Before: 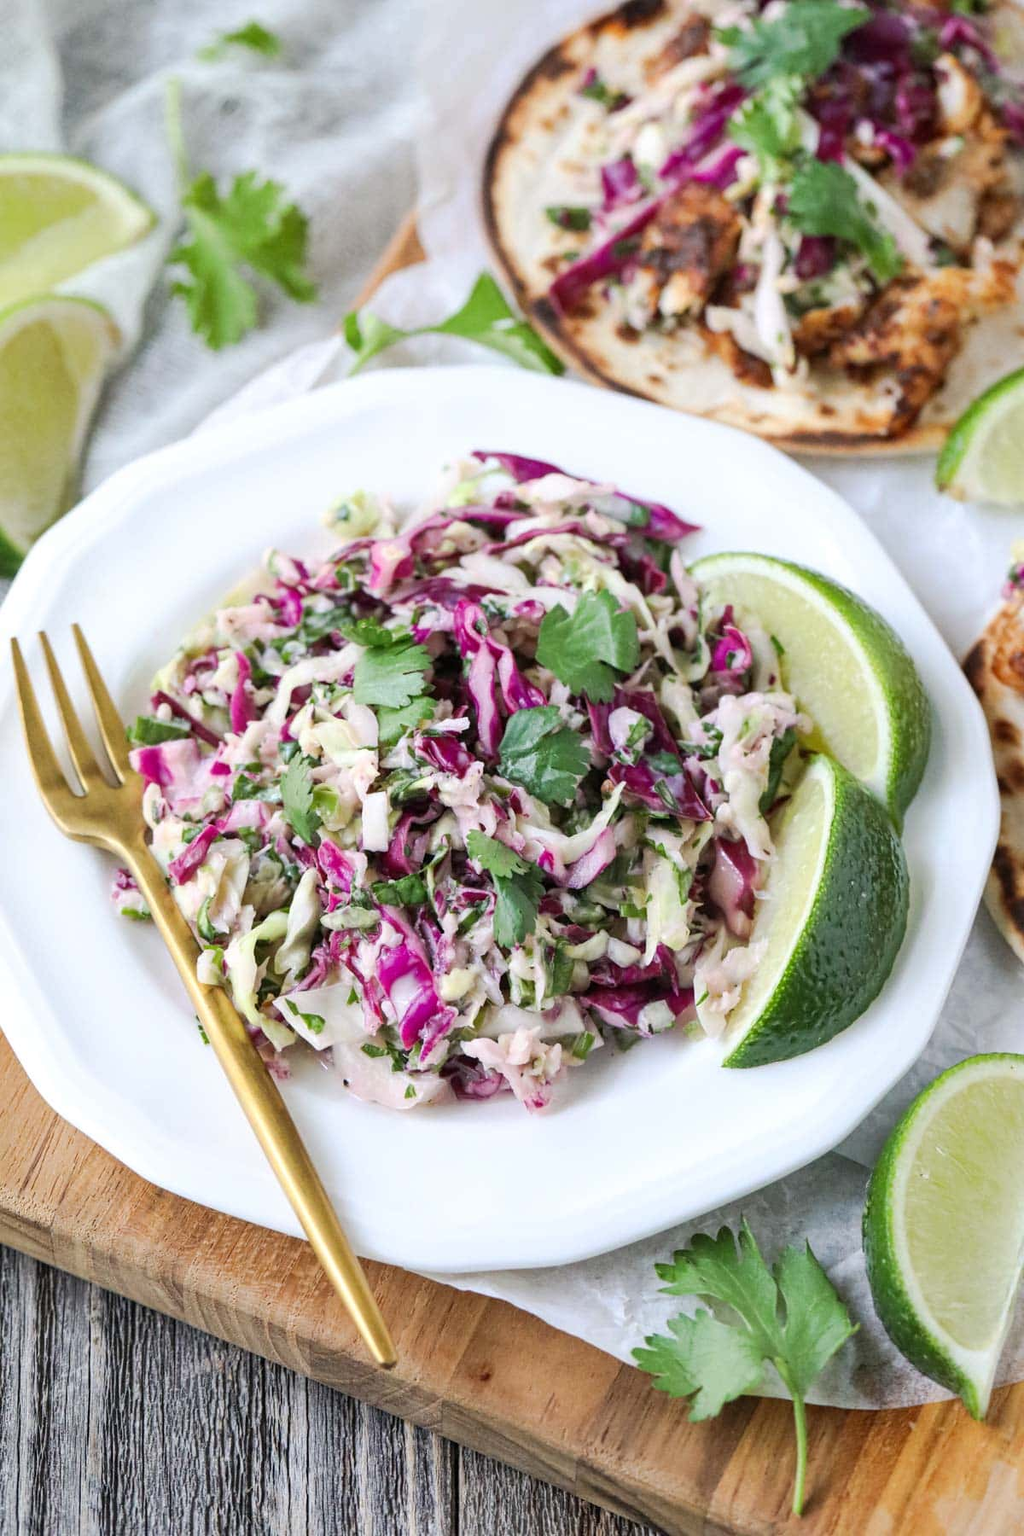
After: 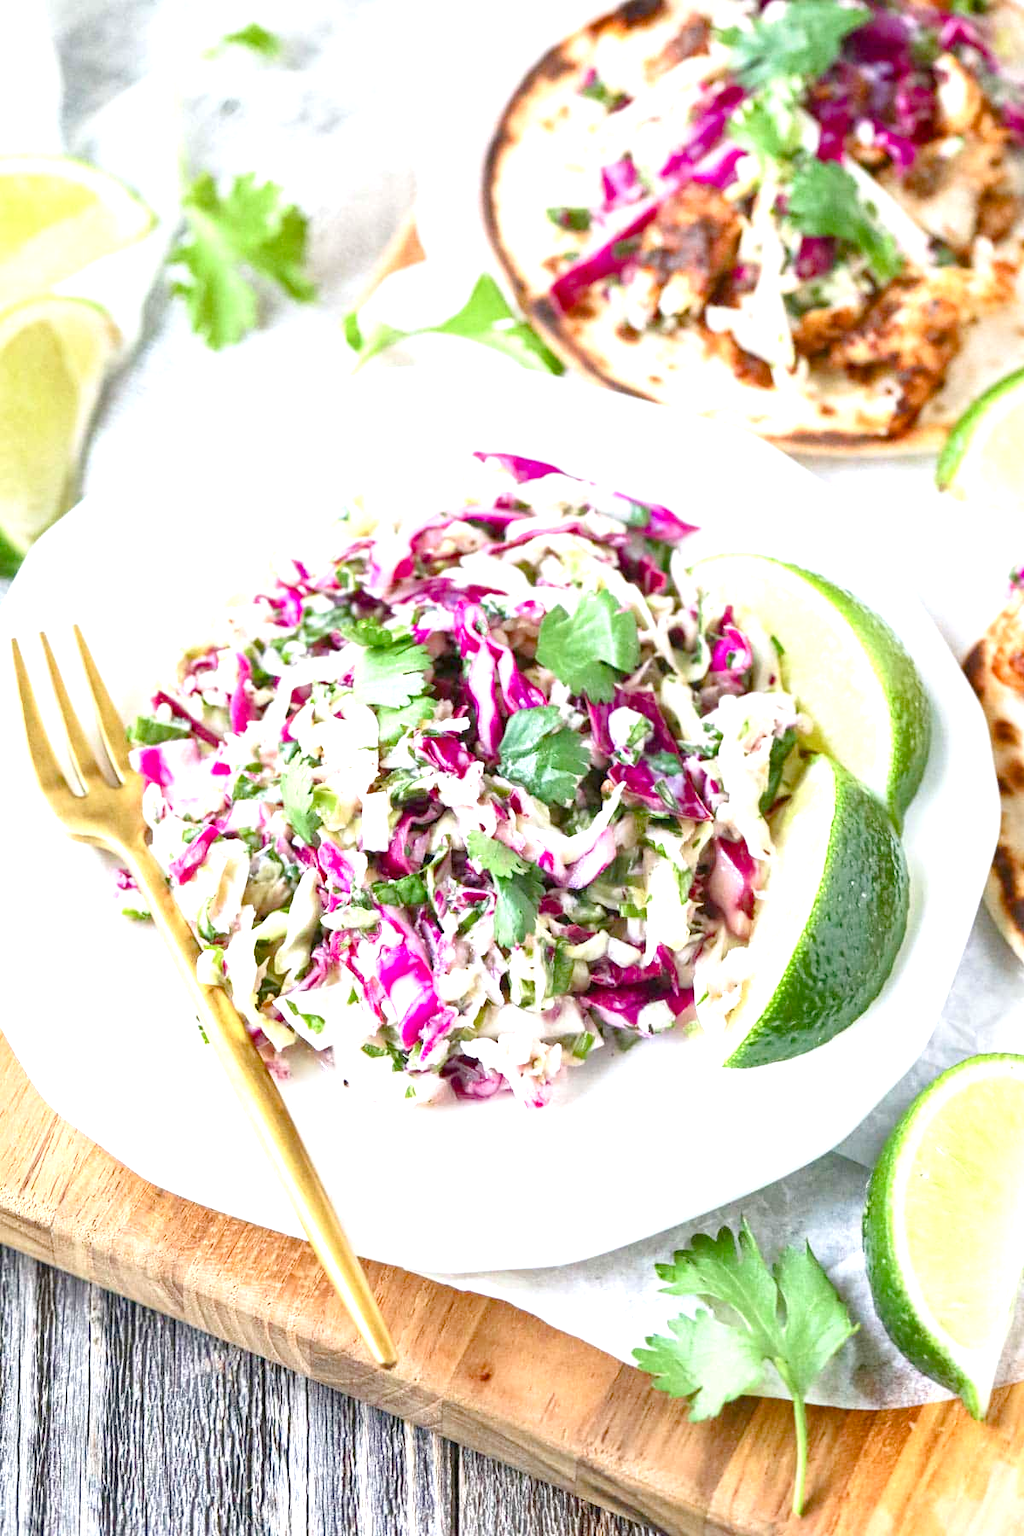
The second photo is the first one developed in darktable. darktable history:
color balance rgb: perceptual saturation grading › global saturation 19.274%, perceptual saturation grading › highlights -25.092%, perceptual saturation grading › shadows 50.084%, contrast -10.317%
exposure: black level correction 0, exposure 1.407 EV, compensate highlight preservation false
